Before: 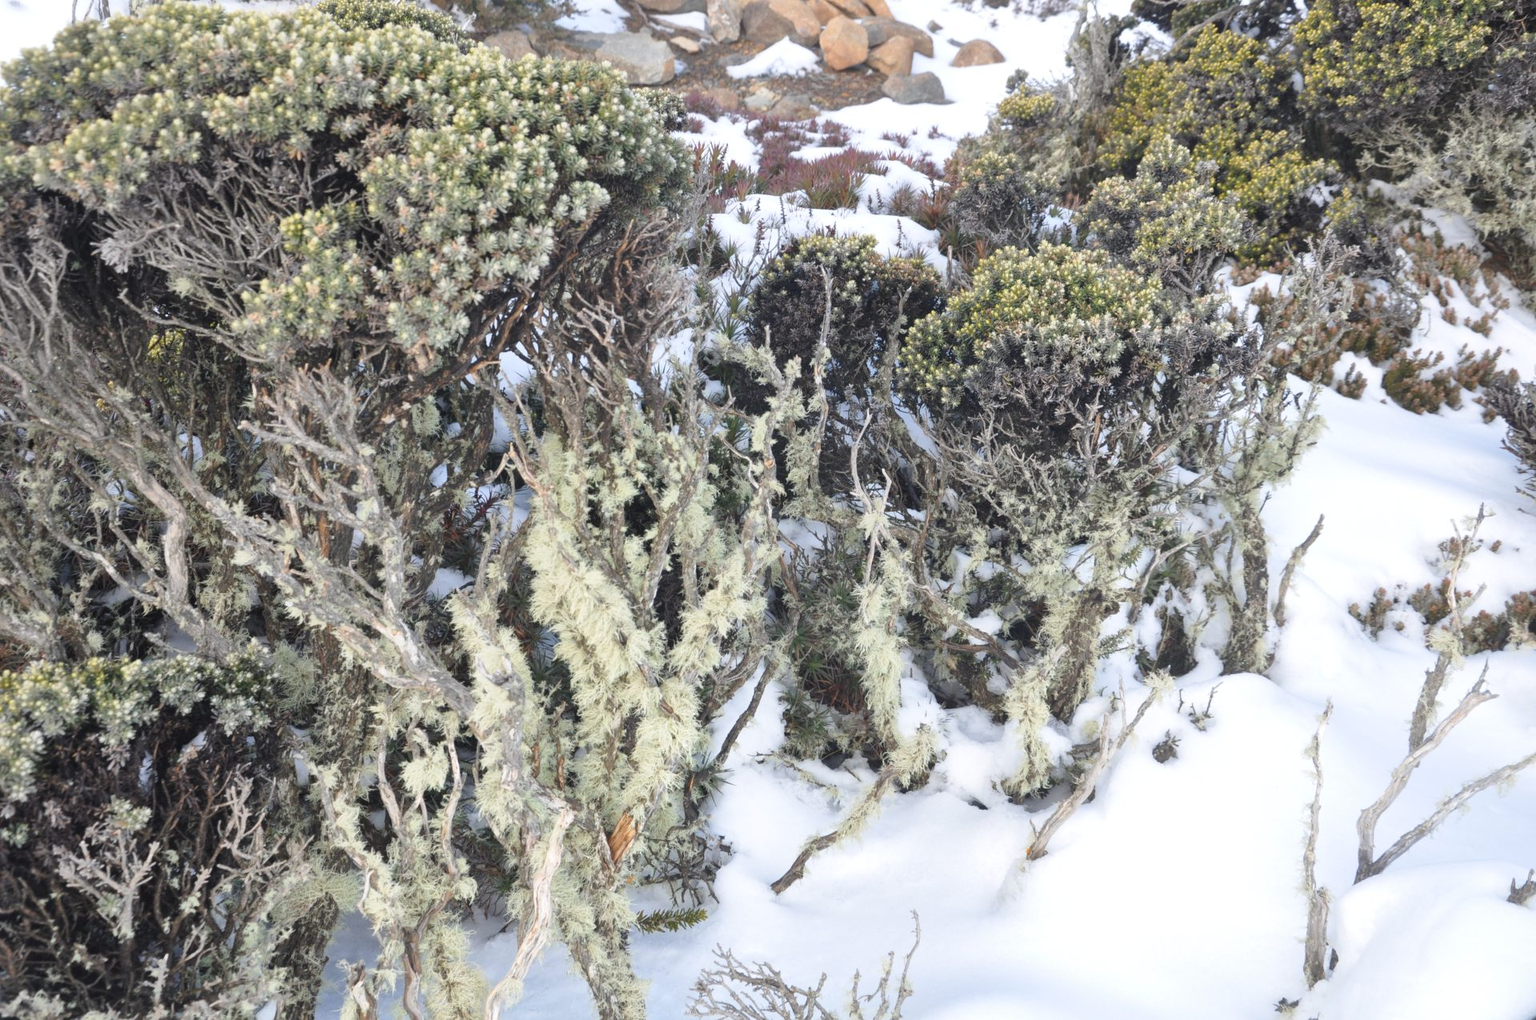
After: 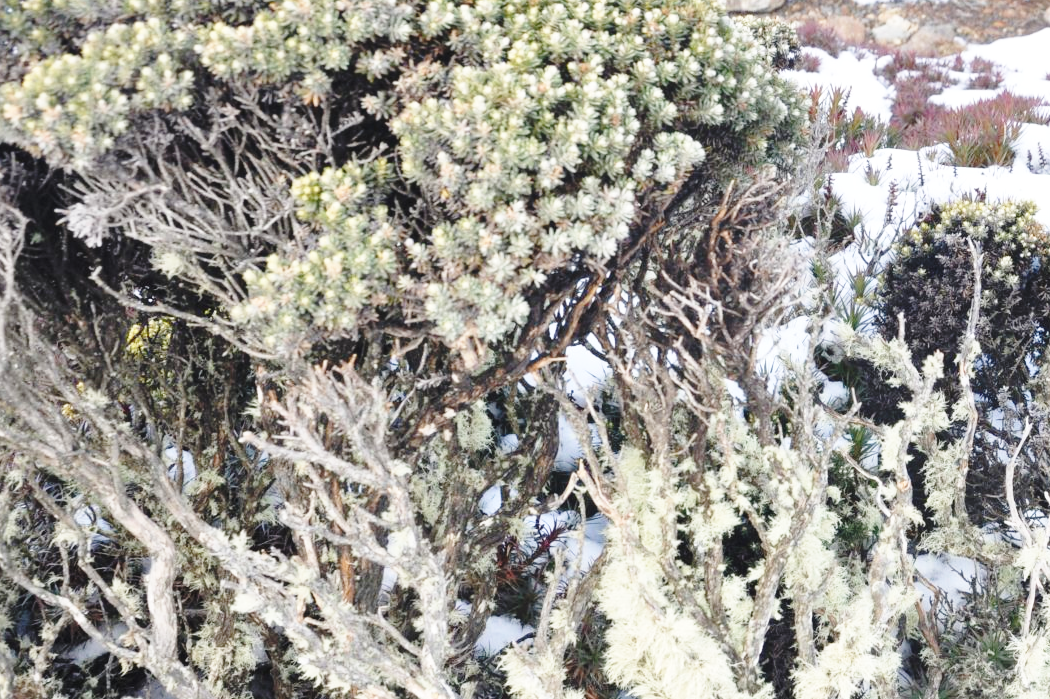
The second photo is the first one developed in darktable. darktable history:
base curve: curves: ch0 [(0, 0) (0.036, 0.037) (0.121, 0.228) (0.46, 0.76) (0.859, 0.983) (1, 1)], preserve colors none
crop and rotate: left 3.047%, top 7.509%, right 42.236%, bottom 37.598%
shadows and highlights: shadows 37.27, highlights -28.18, soften with gaussian
